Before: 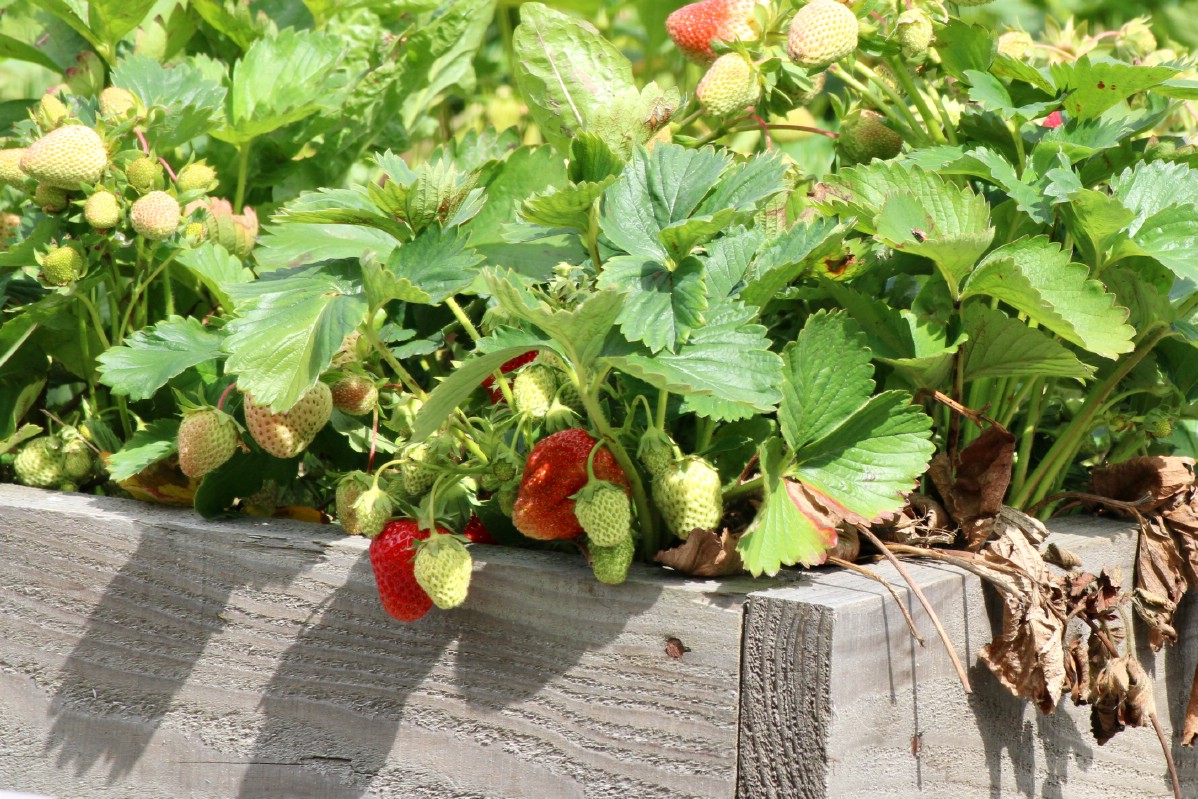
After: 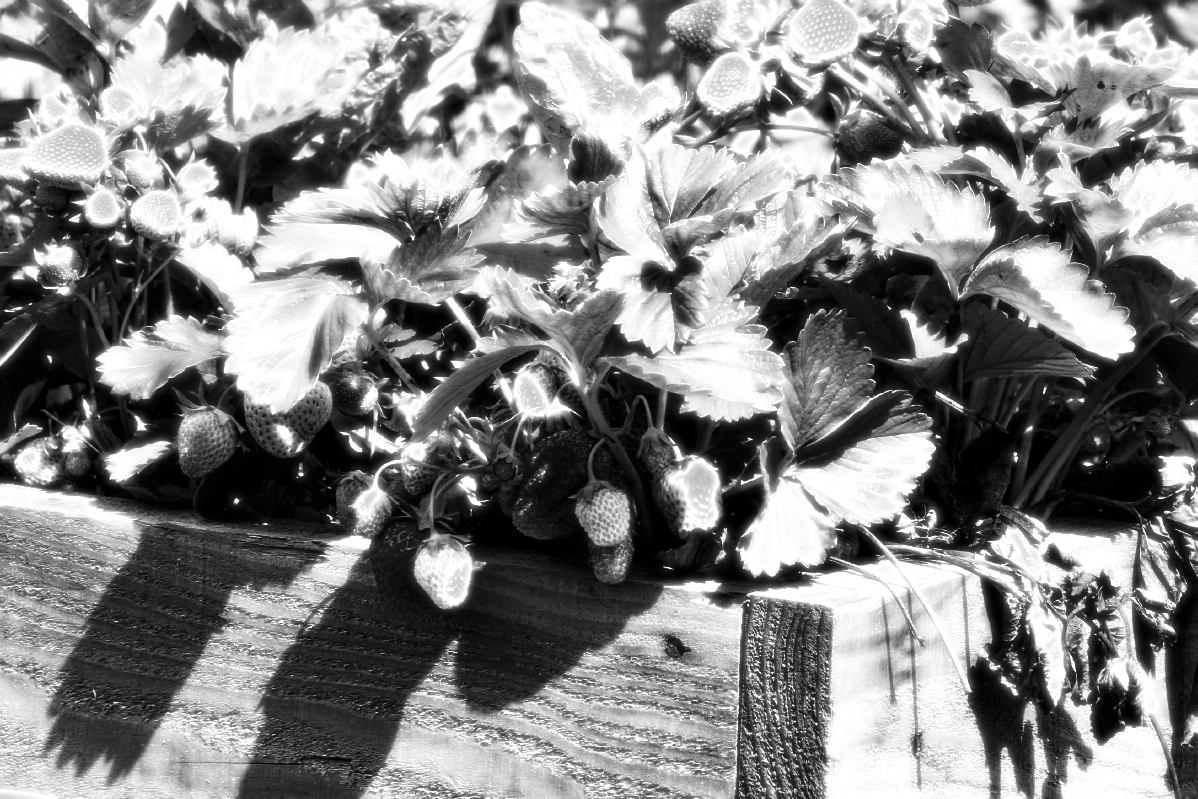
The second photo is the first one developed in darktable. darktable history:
contrast brightness saturation: contrast 0.02, brightness -1, saturation -1
sharpen: amount 0.2
exposure: exposure 0.496 EV, compensate highlight preservation false
bloom: size 0%, threshold 54.82%, strength 8.31%
